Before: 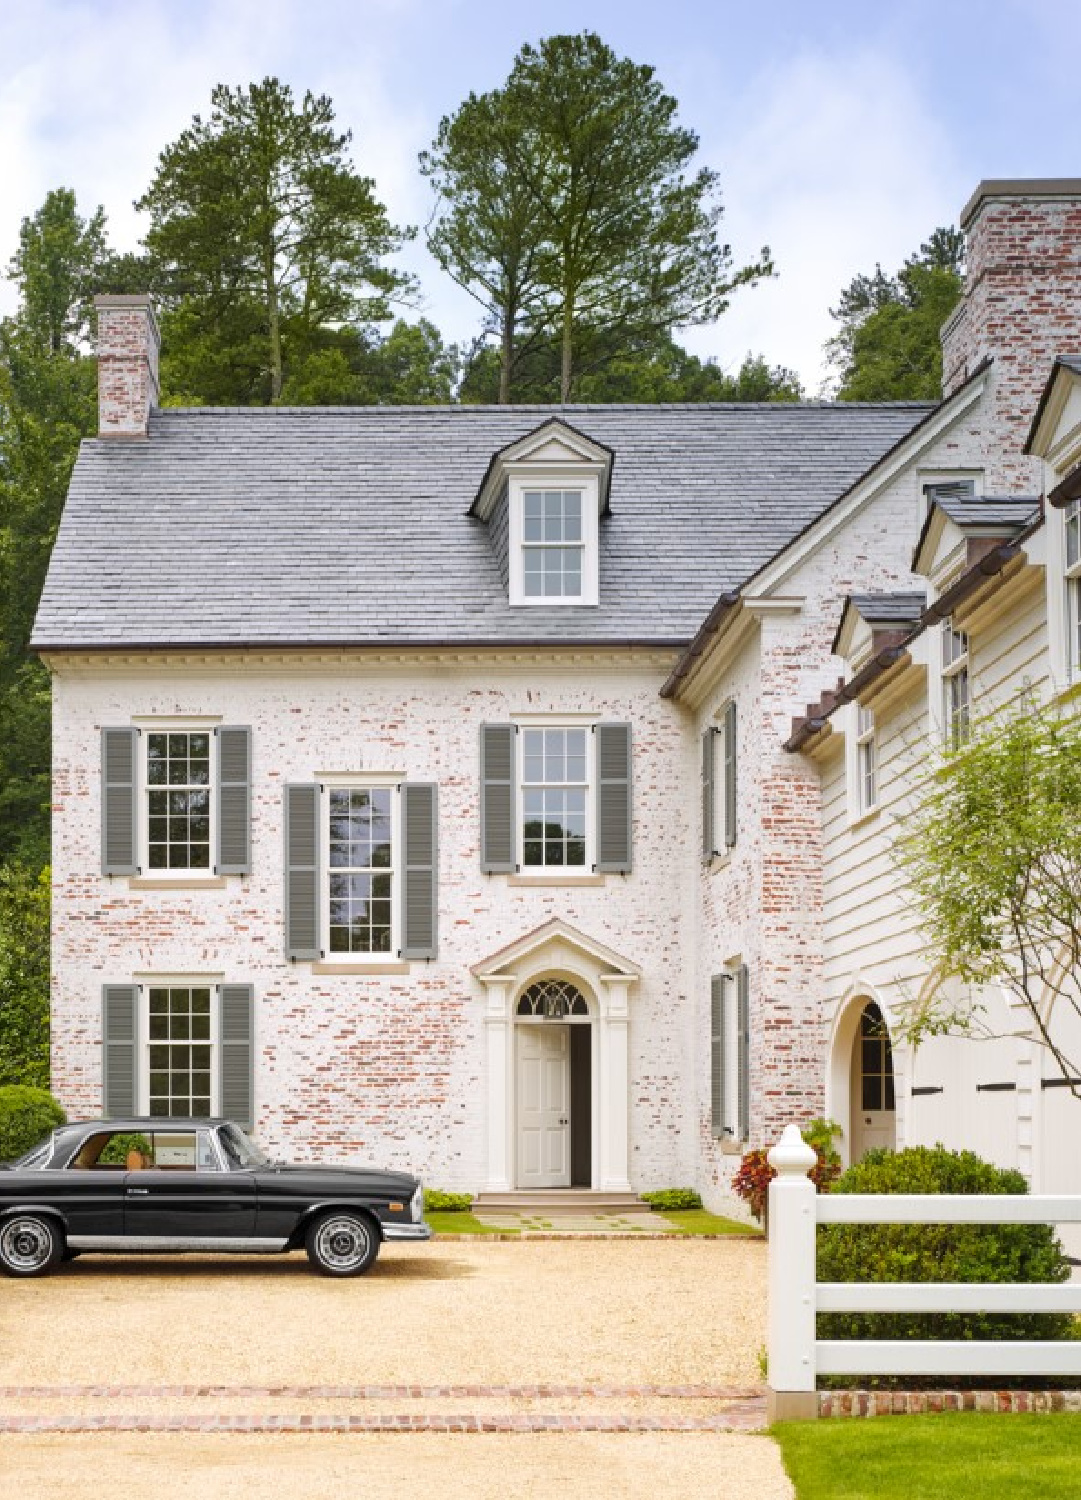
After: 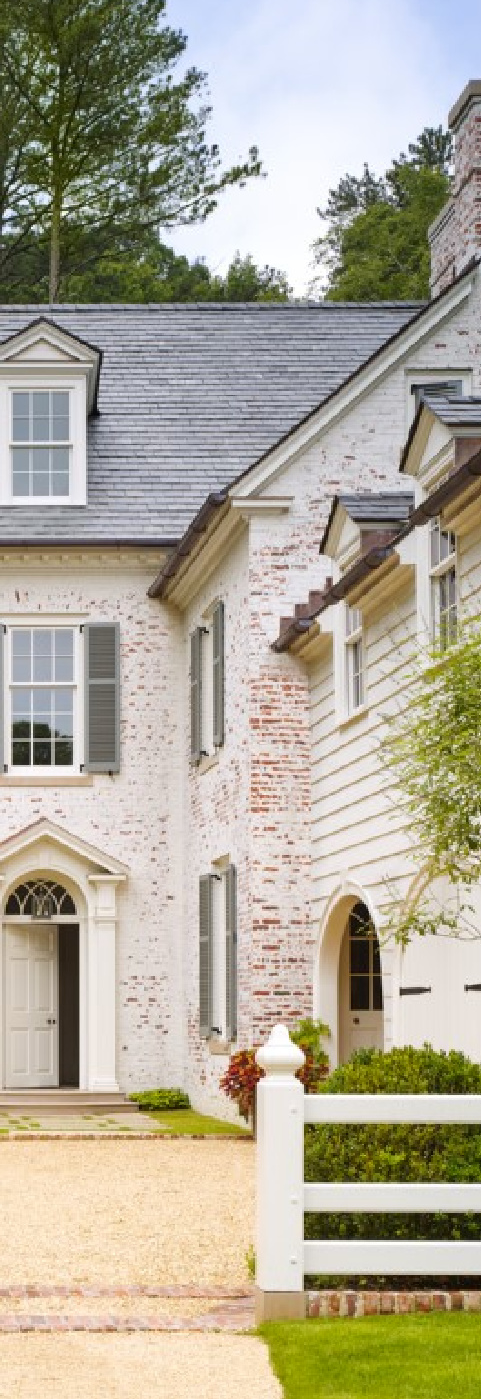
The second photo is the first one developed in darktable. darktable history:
crop: left 47.365%, top 6.7%, right 8.053%
exposure: black level correction 0.001, compensate exposure bias true, compensate highlight preservation false
